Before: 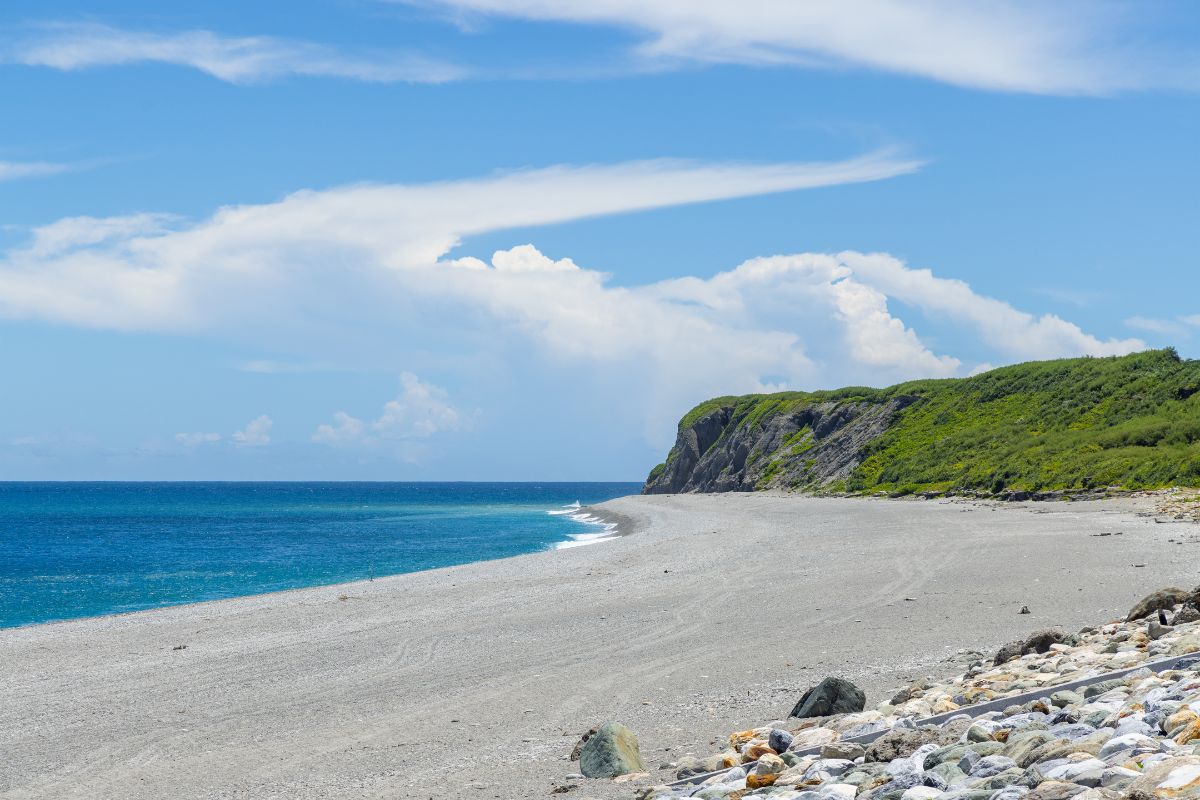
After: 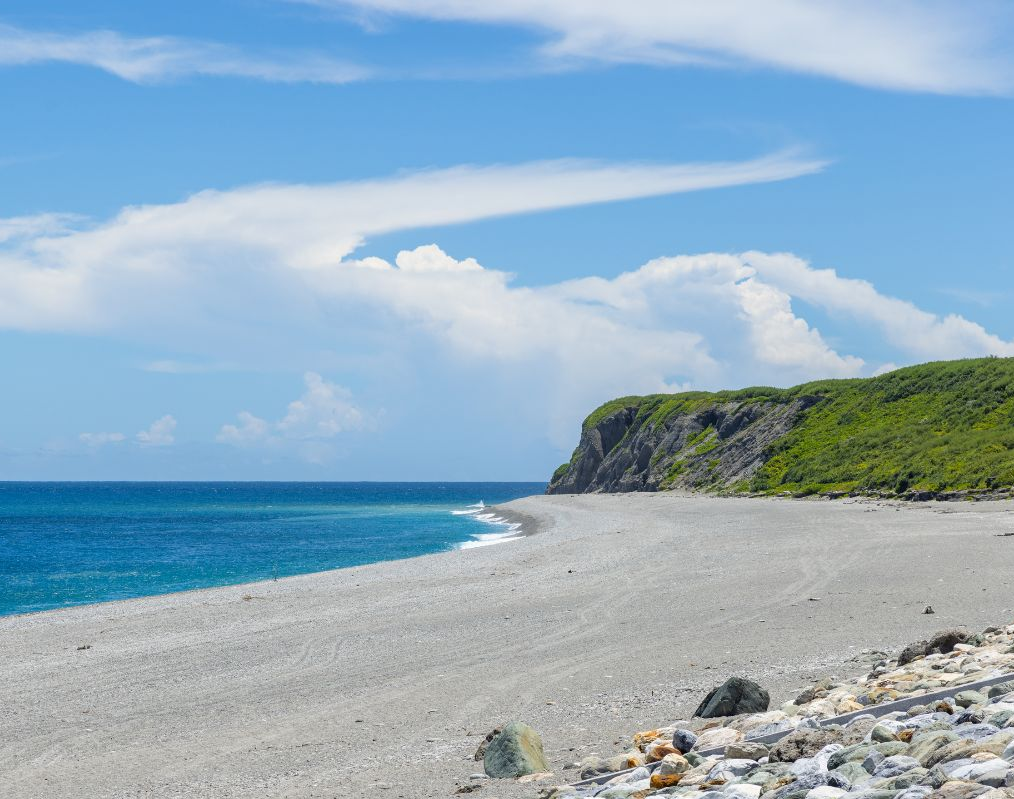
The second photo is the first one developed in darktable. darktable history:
crop: left 8.039%, right 7.412%
haze removal: strength 0.01, distance 0.246, compatibility mode true, adaptive false
